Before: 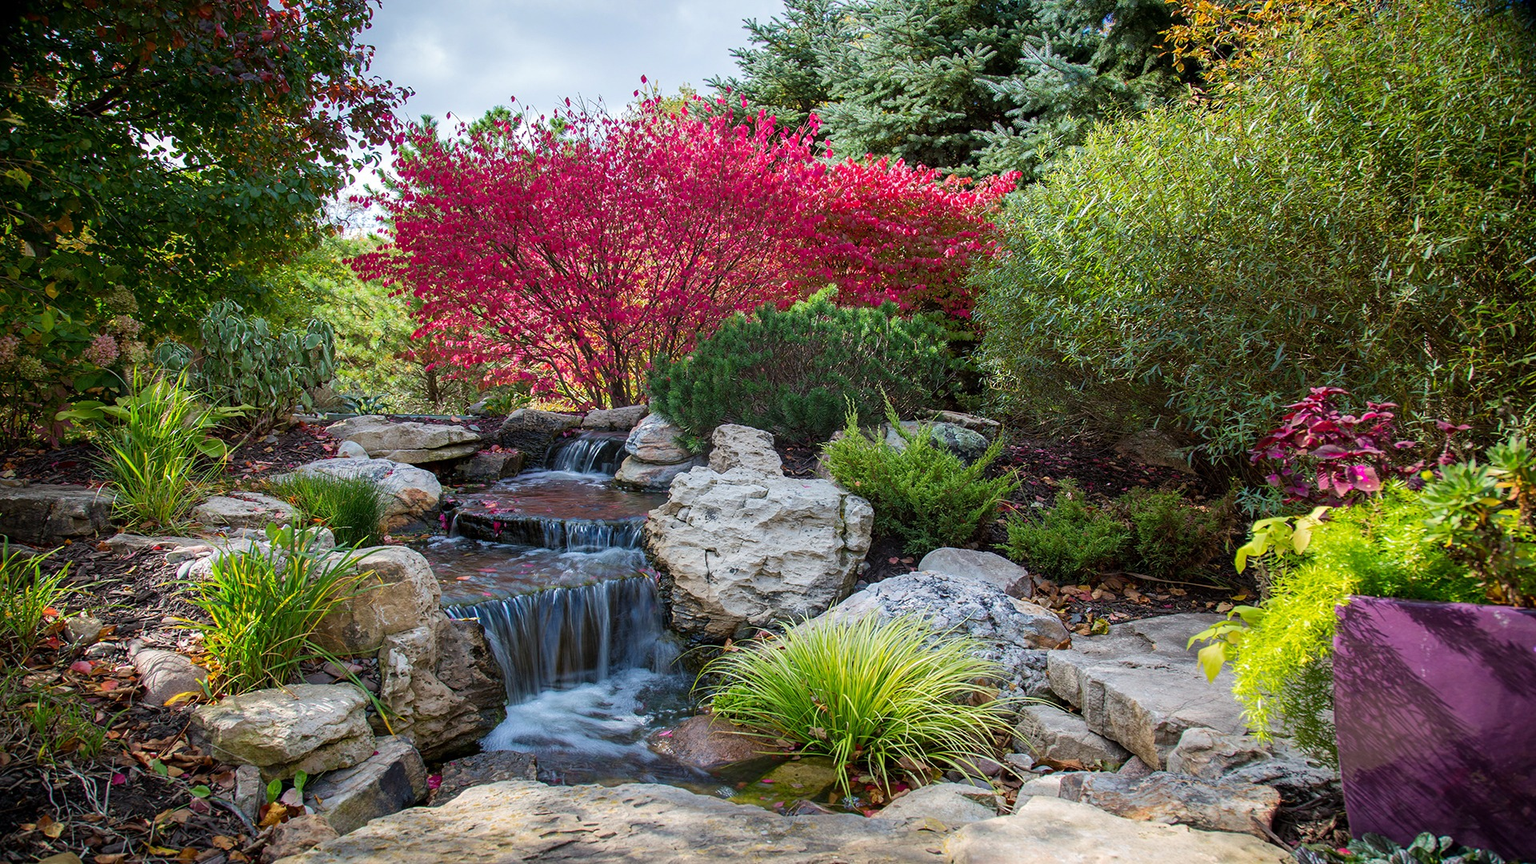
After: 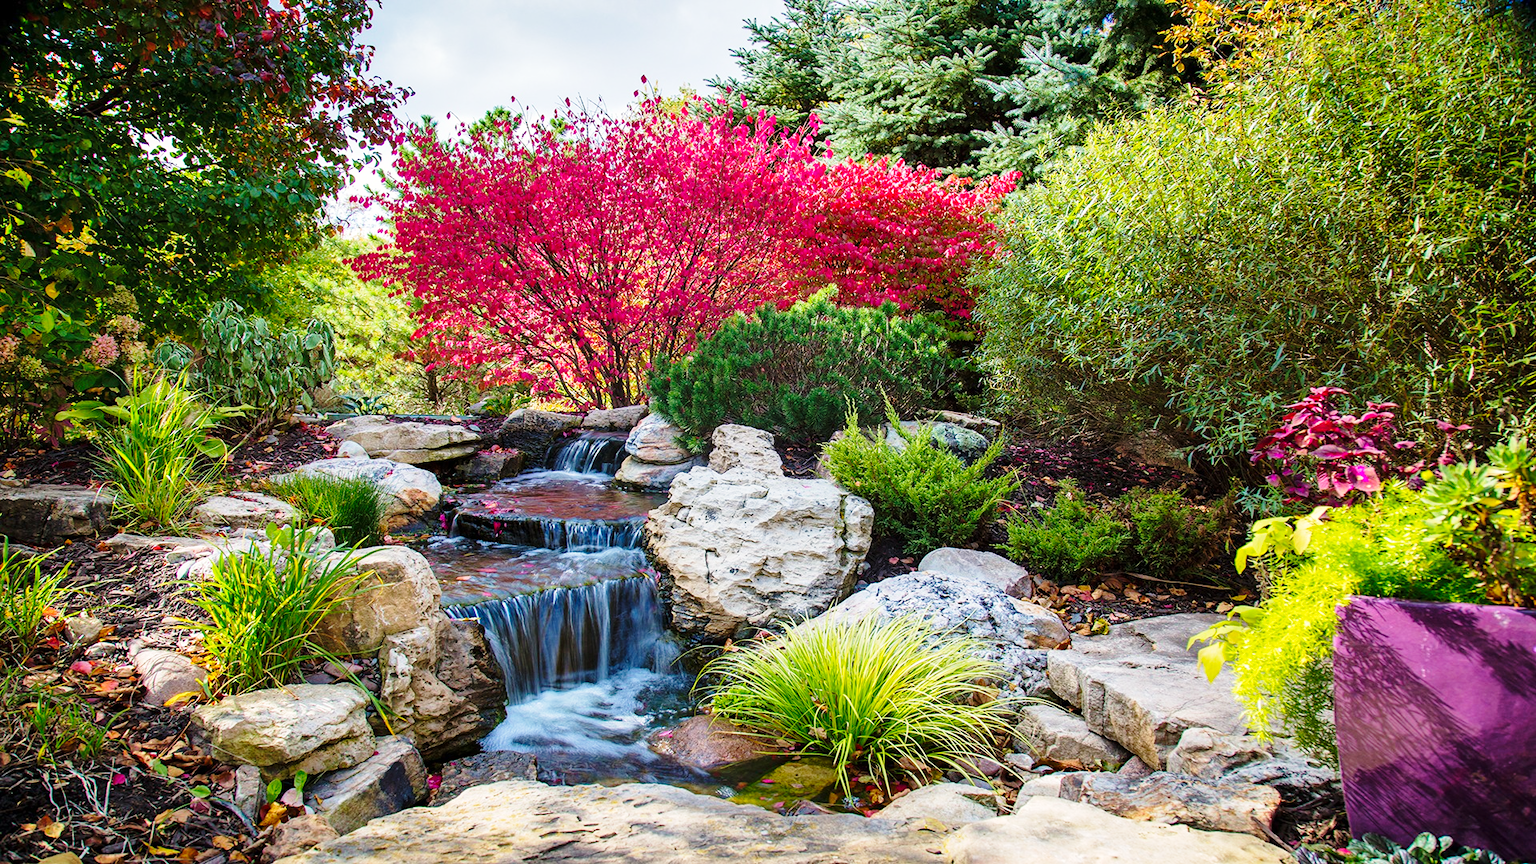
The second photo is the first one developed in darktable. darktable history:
base curve: curves: ch0 [(0, 0) (0.028, 0.03) (0.121, 0.232) (0.46, 0.748) (0.859, 0.968) (1, 1)], preserve colors none
color balance rgb: highlights gain › chroma 1.055%, highlights gain › hue 67.32°, global offset › hue 168.69°, perceptual saturation grading › global saturation 2.672%, global vibrance 14.807%
velvia: strength 14.86%
shadows and highlights: highlights color adjustment 53.34%, soften with gaussian
